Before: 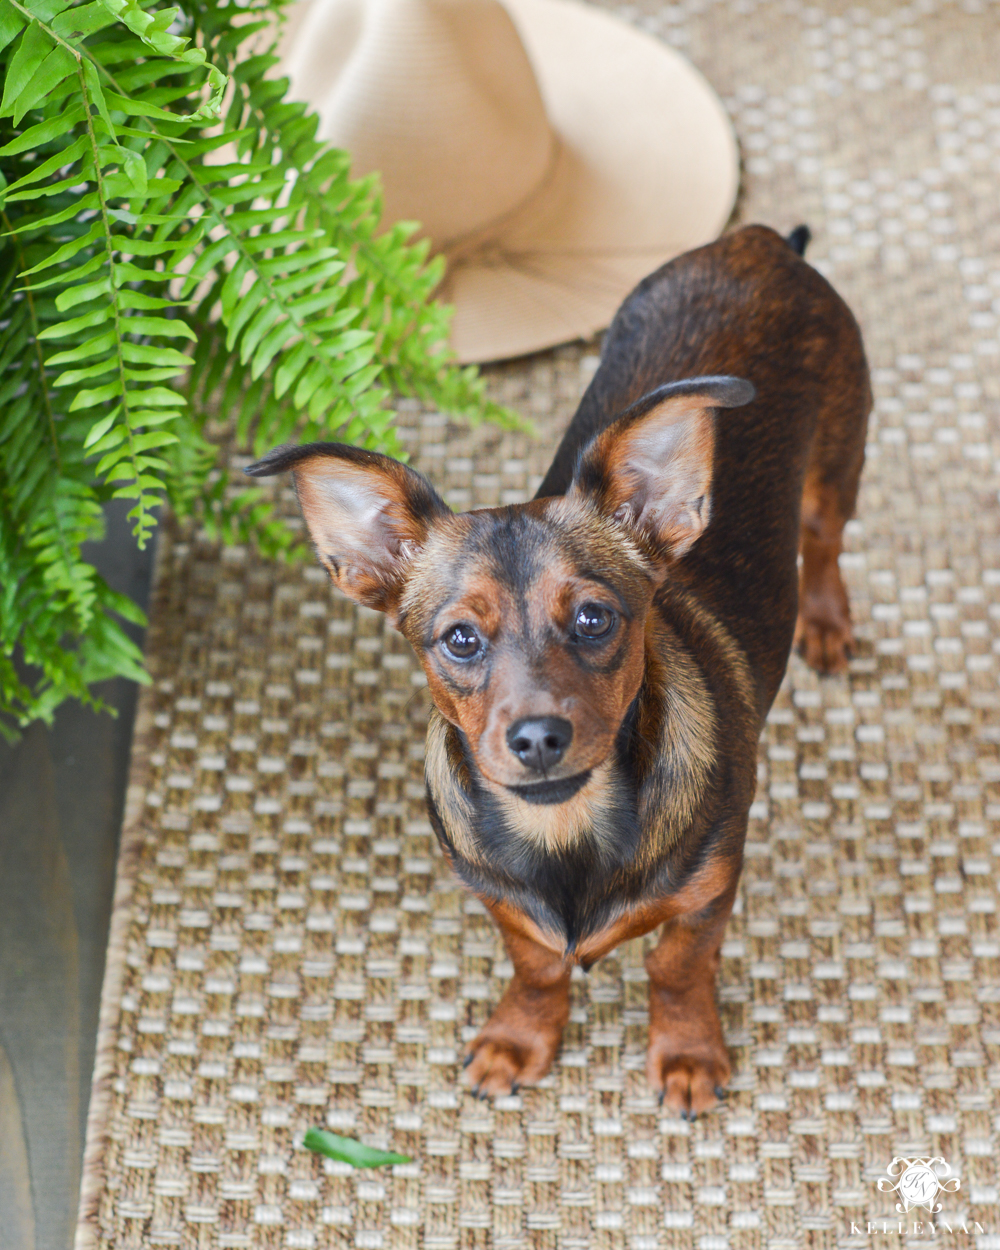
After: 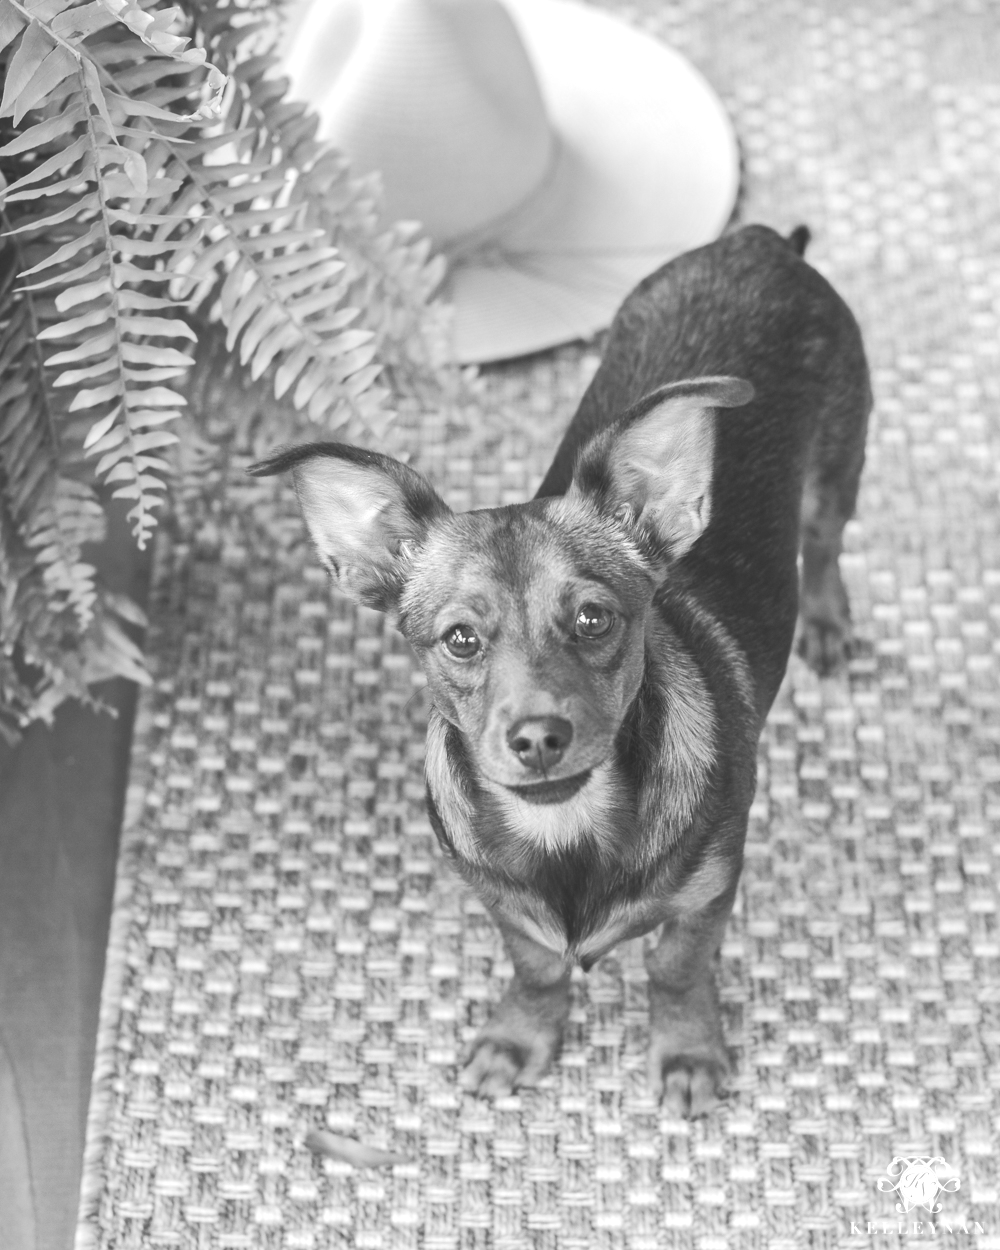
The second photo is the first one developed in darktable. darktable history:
exposure: exposure 0.6 EV, compensate highlight preservation false
white balance: emerald 1
monochrome: on, module defaults
tone equalizer: -8 EV -0.417 EV, -7 EV -0.389 EV, -6 EV -0.333 EV, -5 EV -0.222 EV, -3 EV 0.222 EV, -2 EV 0.333 EV, -1 EV 0.389 EV, +0 EV 0.417 EV, edges refinement/feathering 500, mask exposure compensation -1.57 EV, preserve details no
contrast brightness saturation: contrast -0.28
